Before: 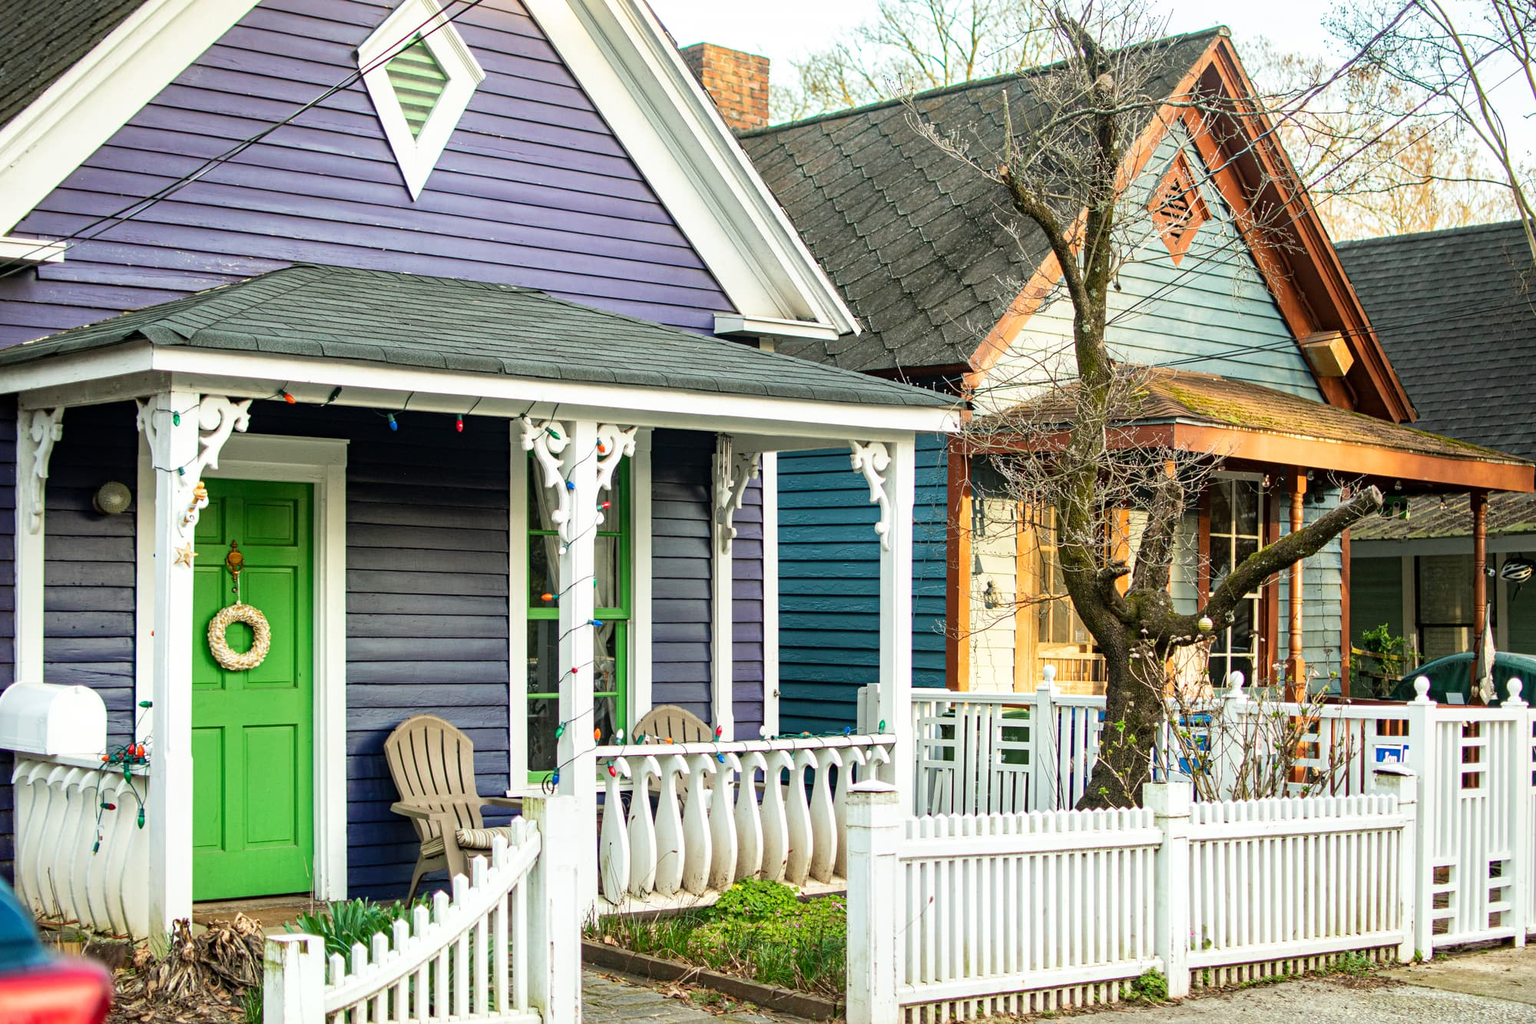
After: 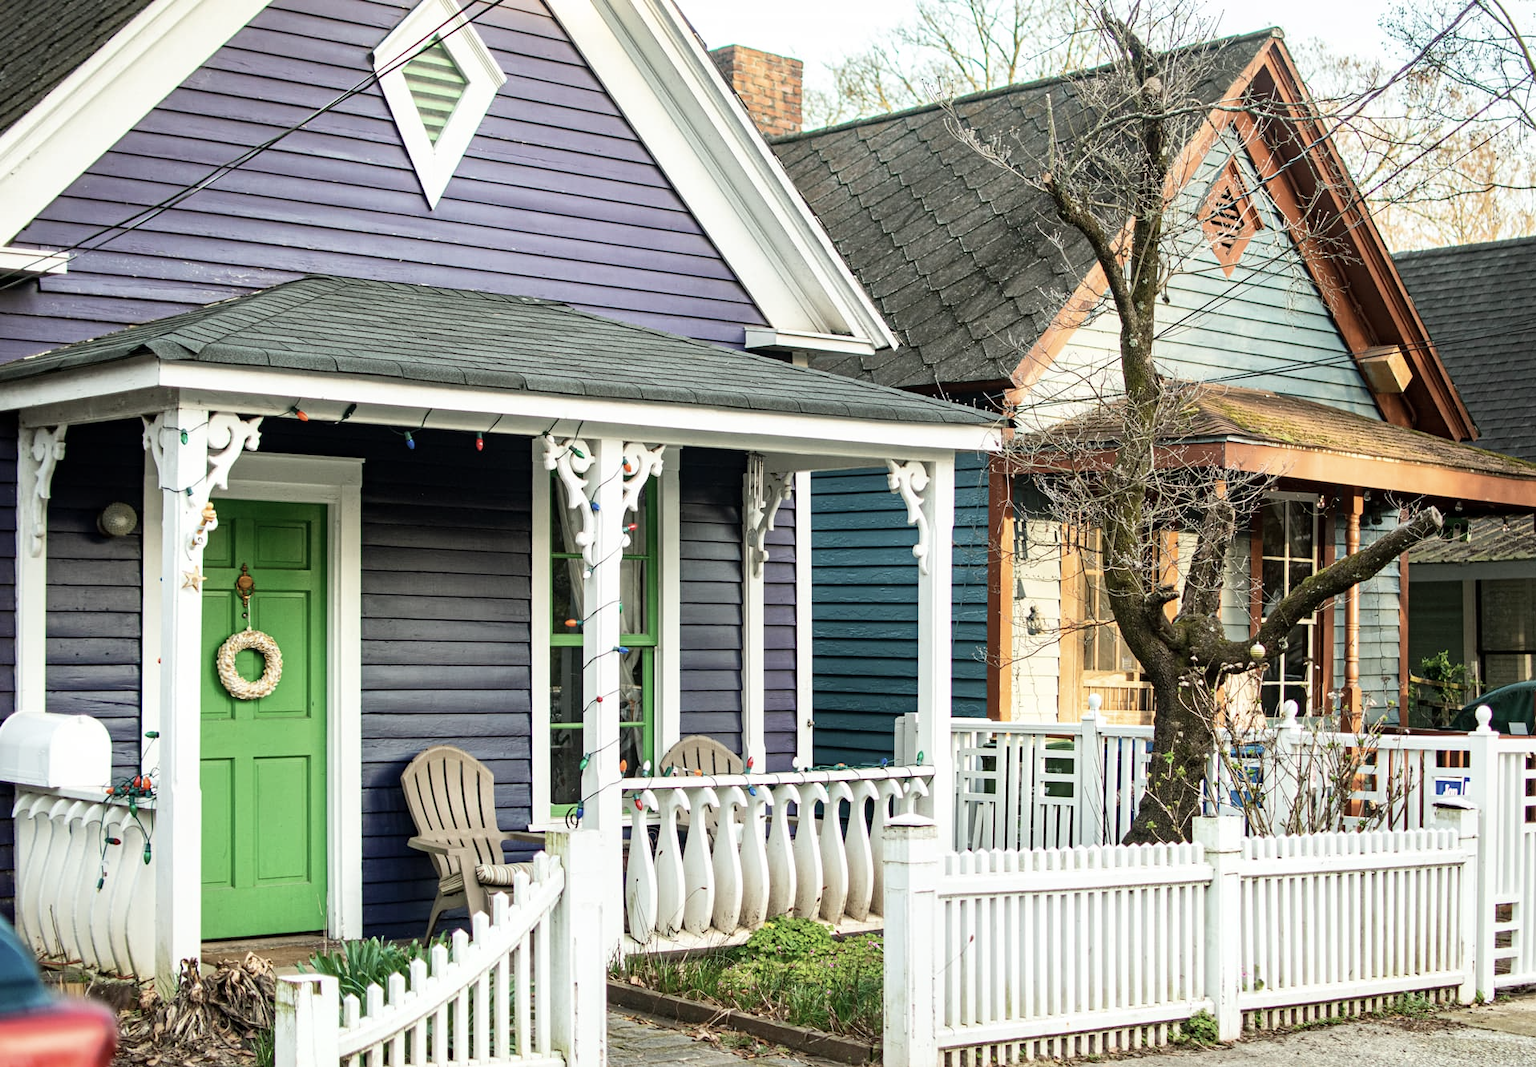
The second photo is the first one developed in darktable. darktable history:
crop: right 4.126%, bottom 0.031%
contrast brightness saturation: contrast 0.1, saturation -0.3
